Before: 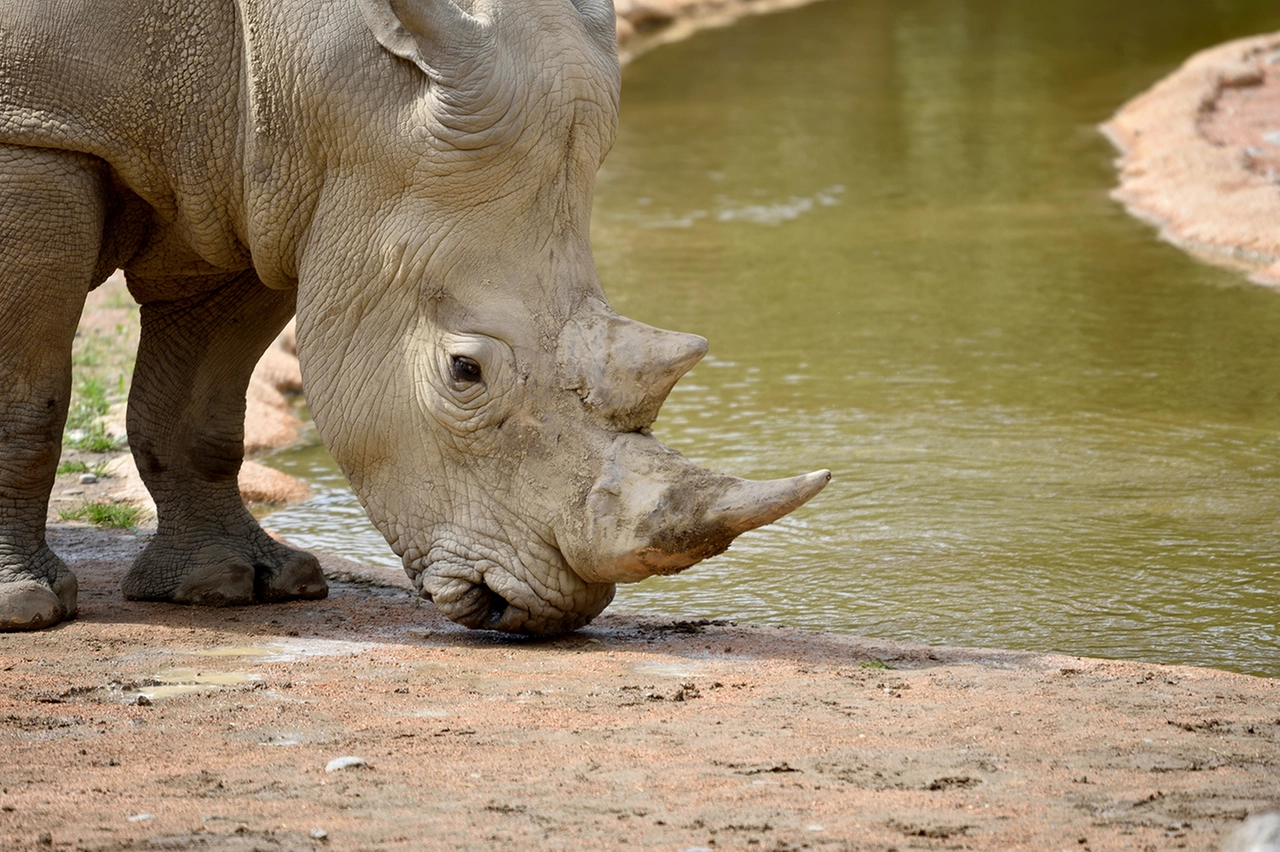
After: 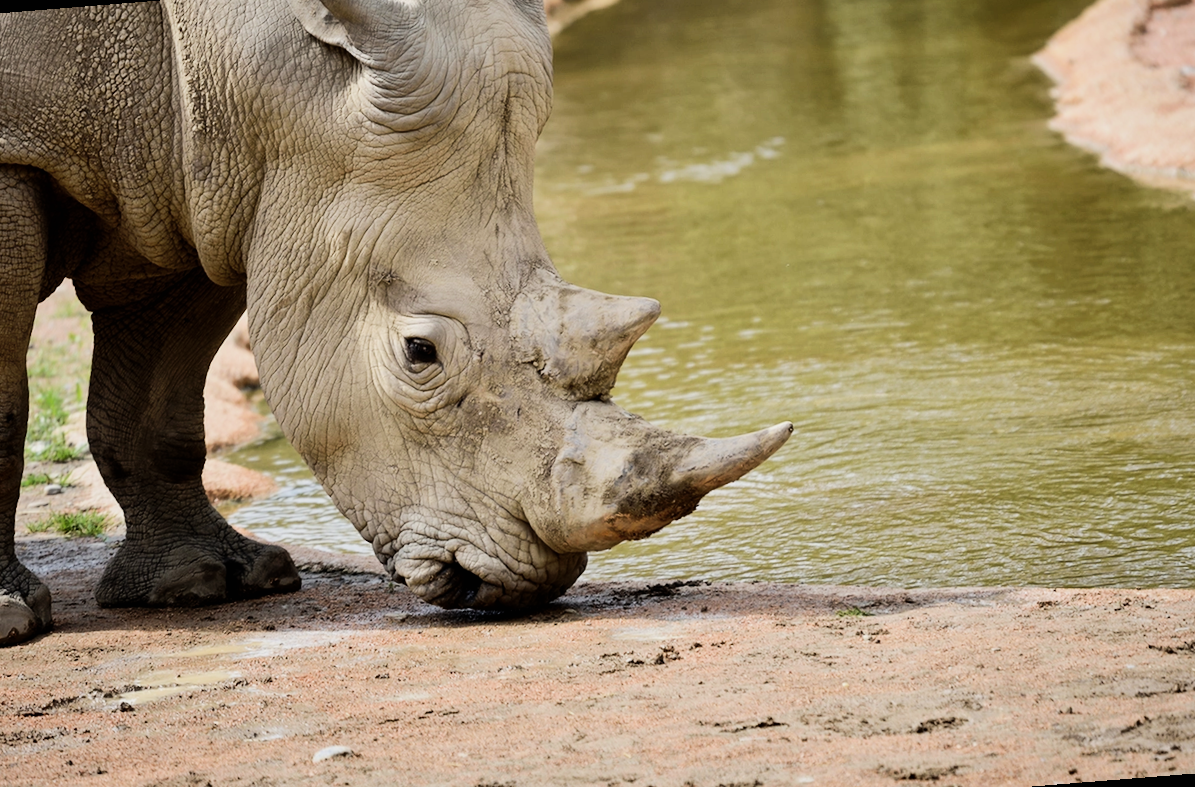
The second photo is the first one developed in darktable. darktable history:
rotate and perspective: rotation -4.57°, crop left 0.054, crop right 0.944, crop top 0.087, crop bottom 0.914
shadows and highlights: on, module defaults
filmic rgb: black relative exposure -7.5 EV, white relative exposure 5 EV, hardness 3.31, contrast 1.3, contrast in shadows safe
tone equalizer: -8 EV -0.75 EV, -7 EV -0.7 EV, -6 EV -0.6 EV, -5 EV -0.4 EV, -3 EV 0.4 EV, -2 EV 0.6 EV, -1 EV 0.7 EV, +0 EV 0.75 EV, edges refinement/feathering 500, mask exposure compensation -1.57 EV, preserve details no
